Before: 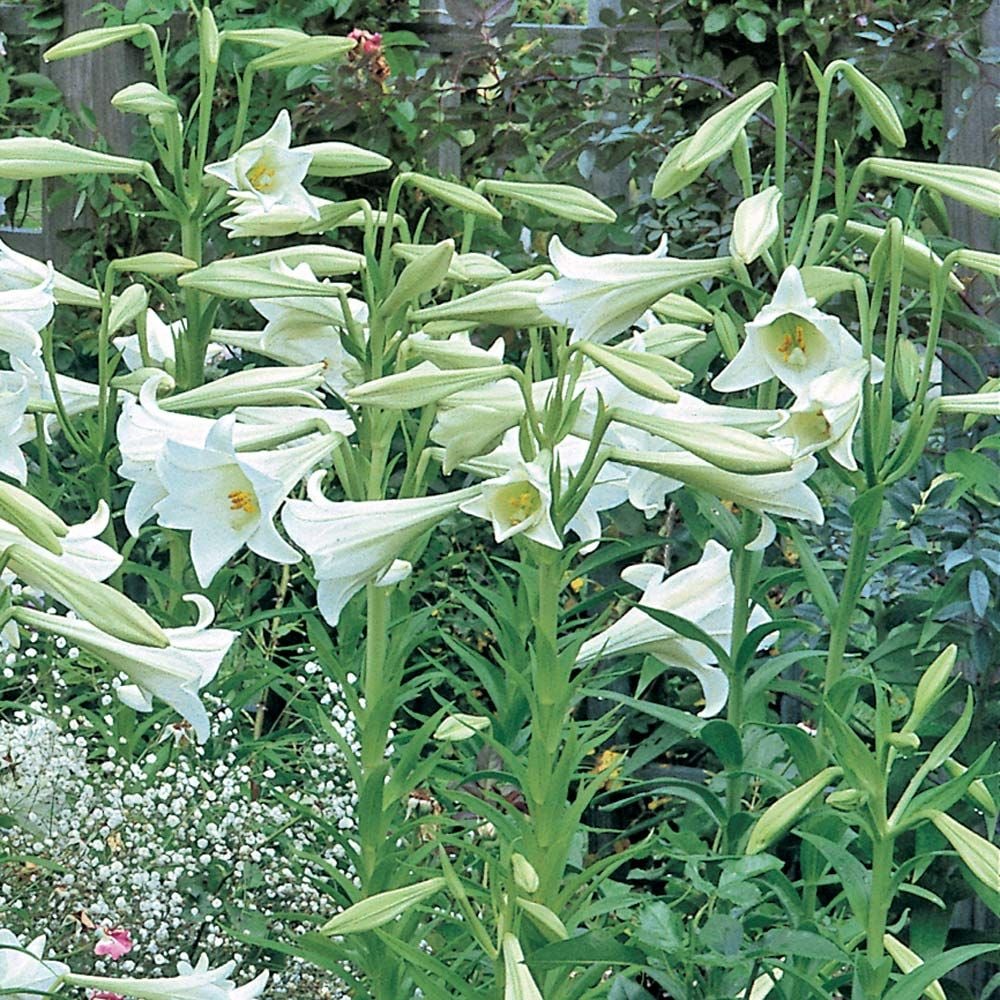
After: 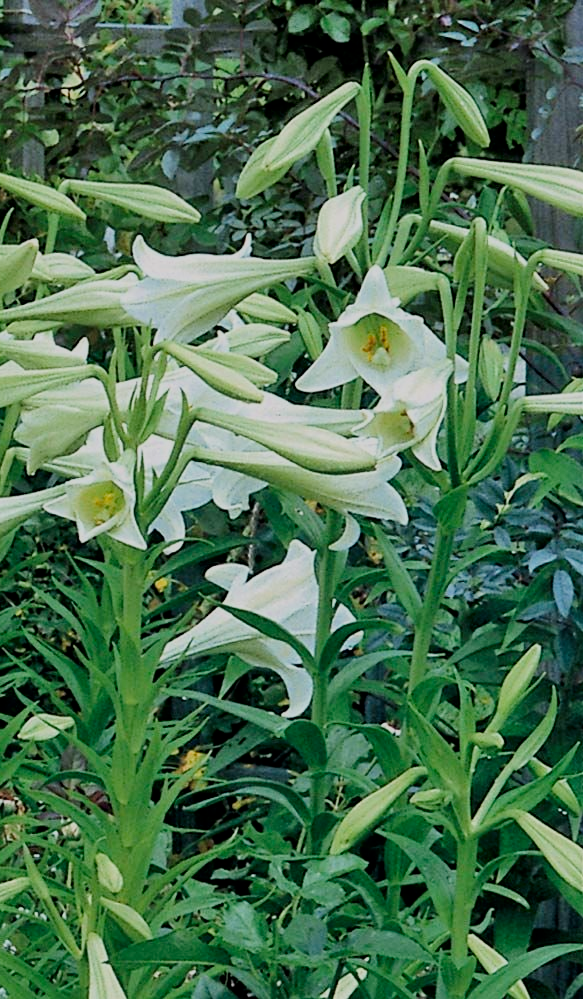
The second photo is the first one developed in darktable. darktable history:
crop: left 41.658%
contrast brightness saturation: contrast 0.12, brightness -0.124, saturation 0.196
filmic rgb: black relative exposure -7.65 EV, white relative exposure 4.56 EV, hardness 3.61, iterations of high-quality reconstruction 0
